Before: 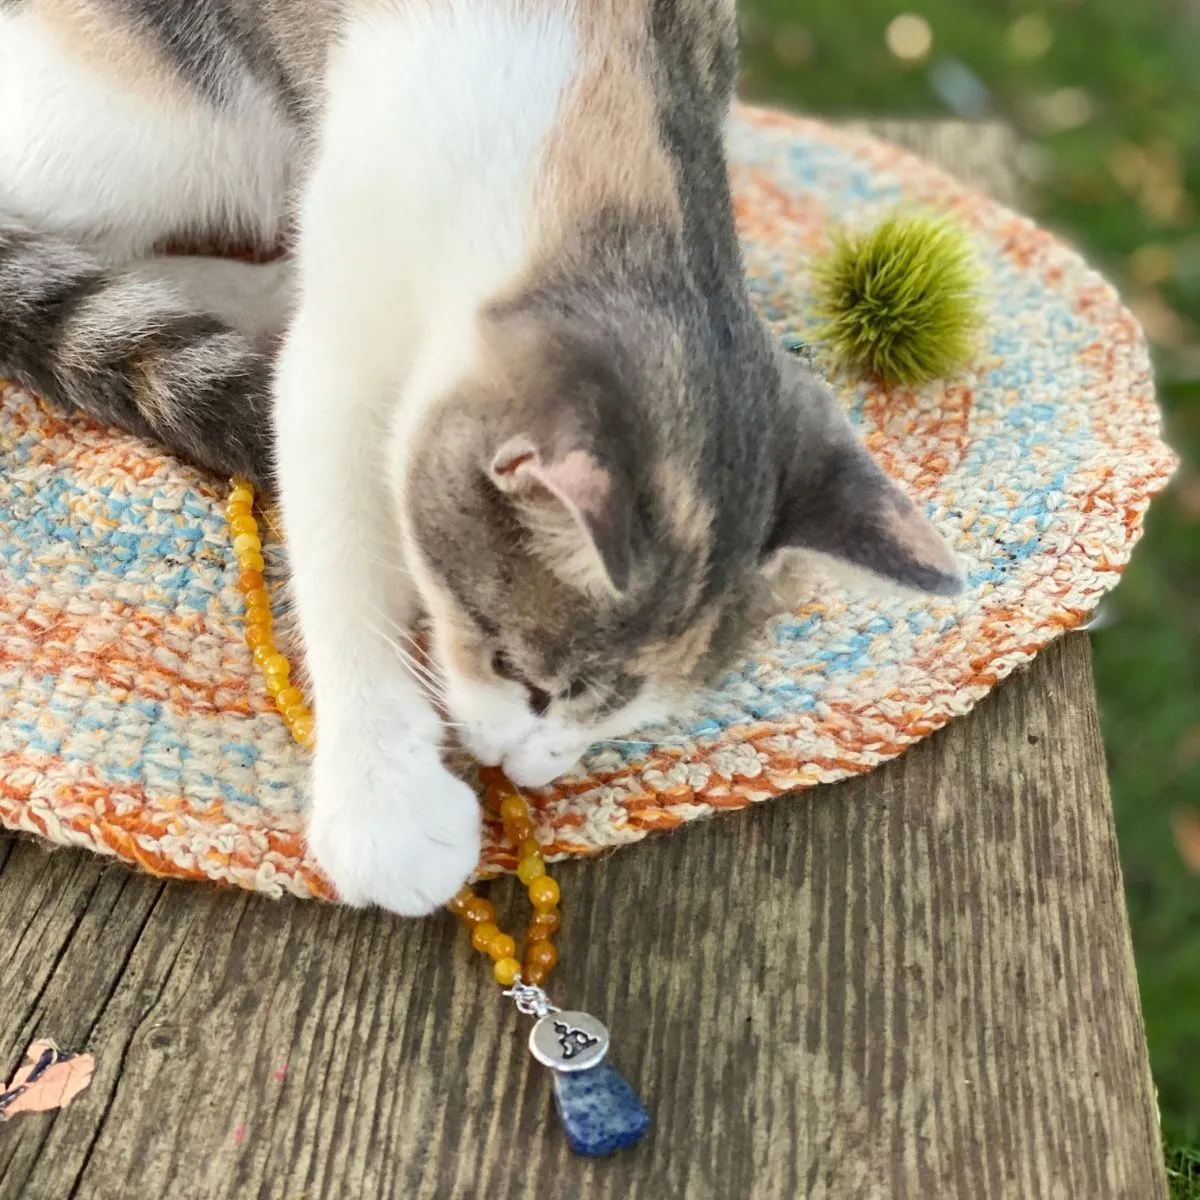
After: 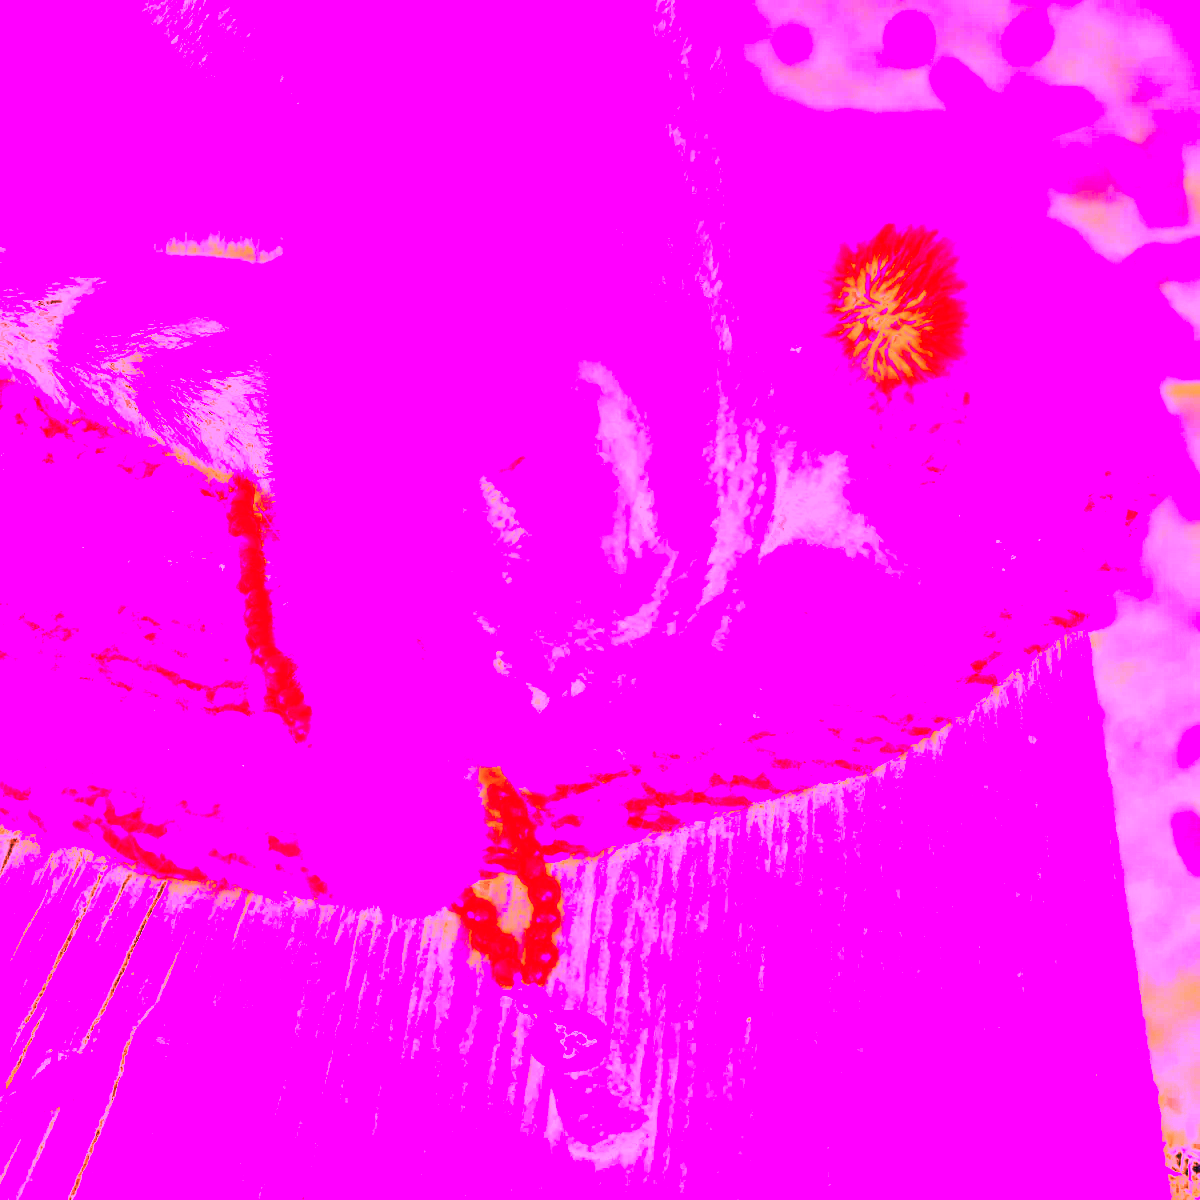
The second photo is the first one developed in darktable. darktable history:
contrast brightness saturation: contrast 0.39, brightness 0.53
velvia: on, module defaults
white balance: red 8, blue 8
